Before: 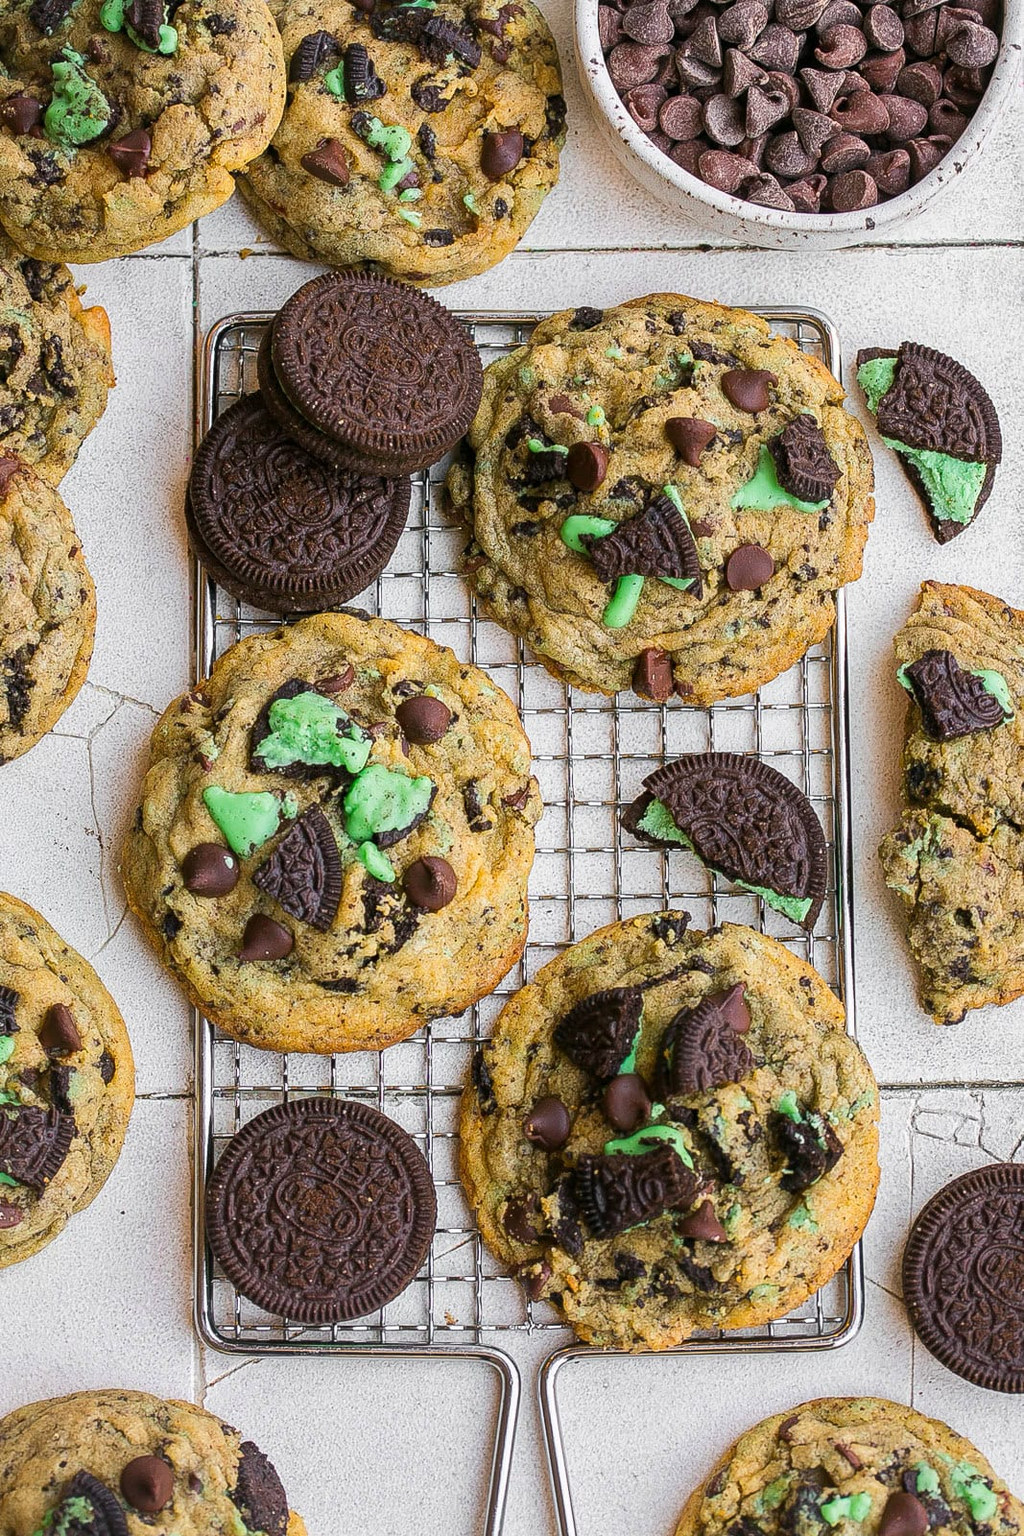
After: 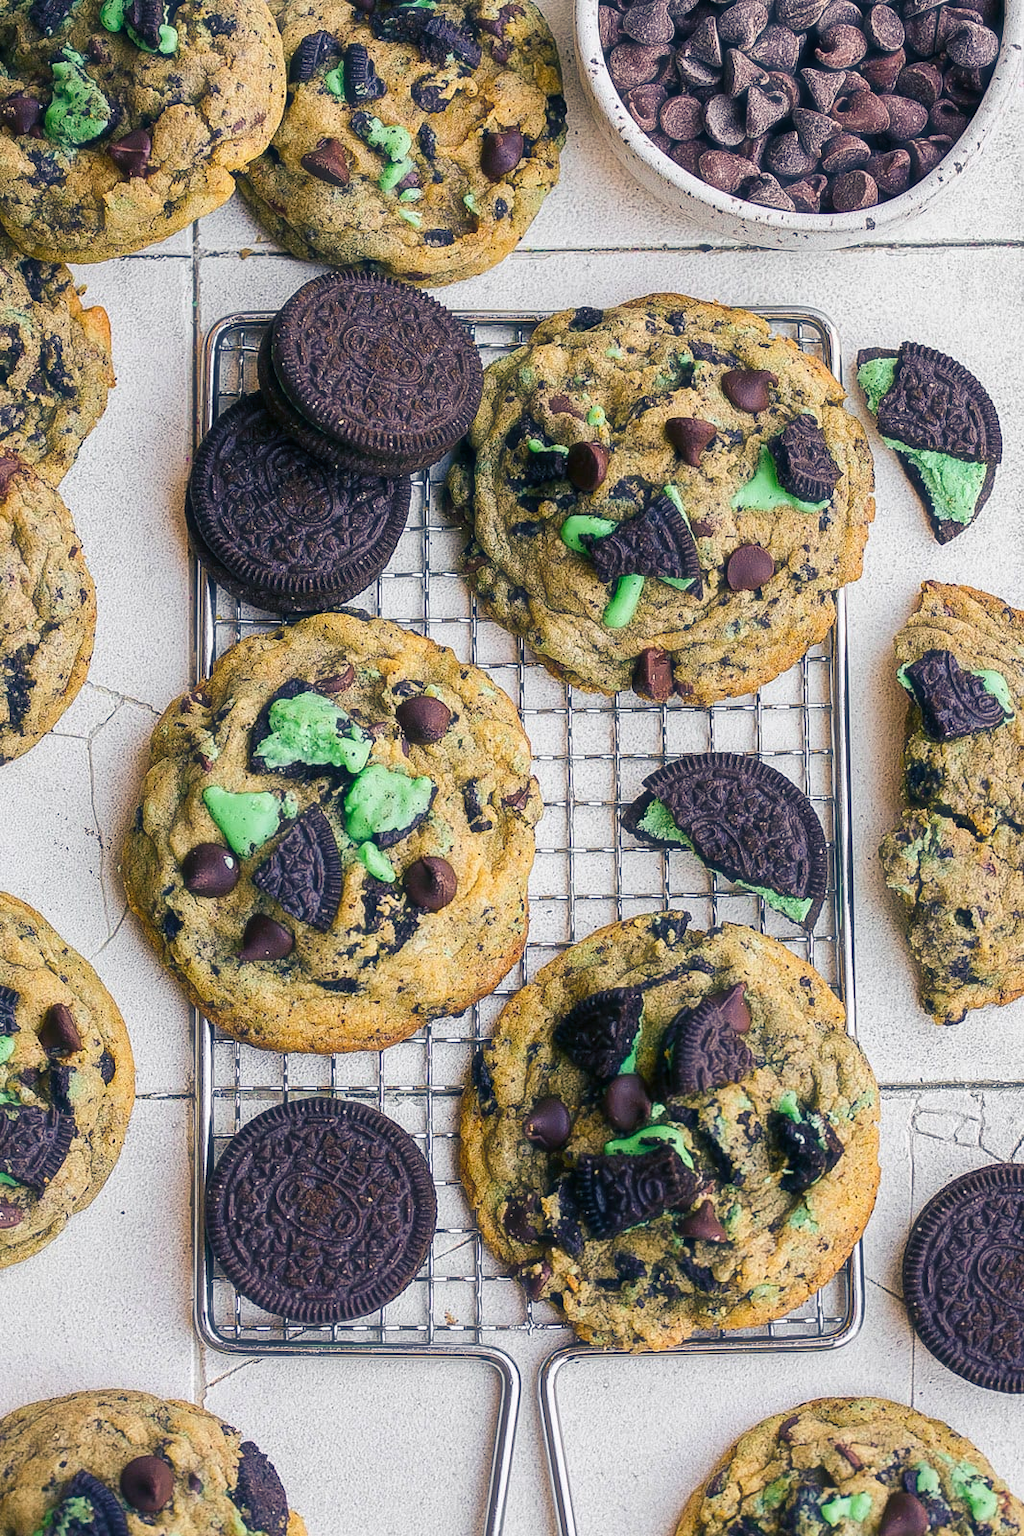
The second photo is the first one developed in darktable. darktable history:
haze removal: strength -0.09, compatibility mode true, adaptive false
color balance rgb: shadows lift › luminance -41.051%, shadows lift › chroma 14.303%, shadows lift › hue 259.94°, power › hue 72.93°, perceptual saturation grading › global saturation 0.965%, perceptual saturation grading › highlights -14.546%, perceptual saturation grading › shadows 25.363%, global vibrance 20%
